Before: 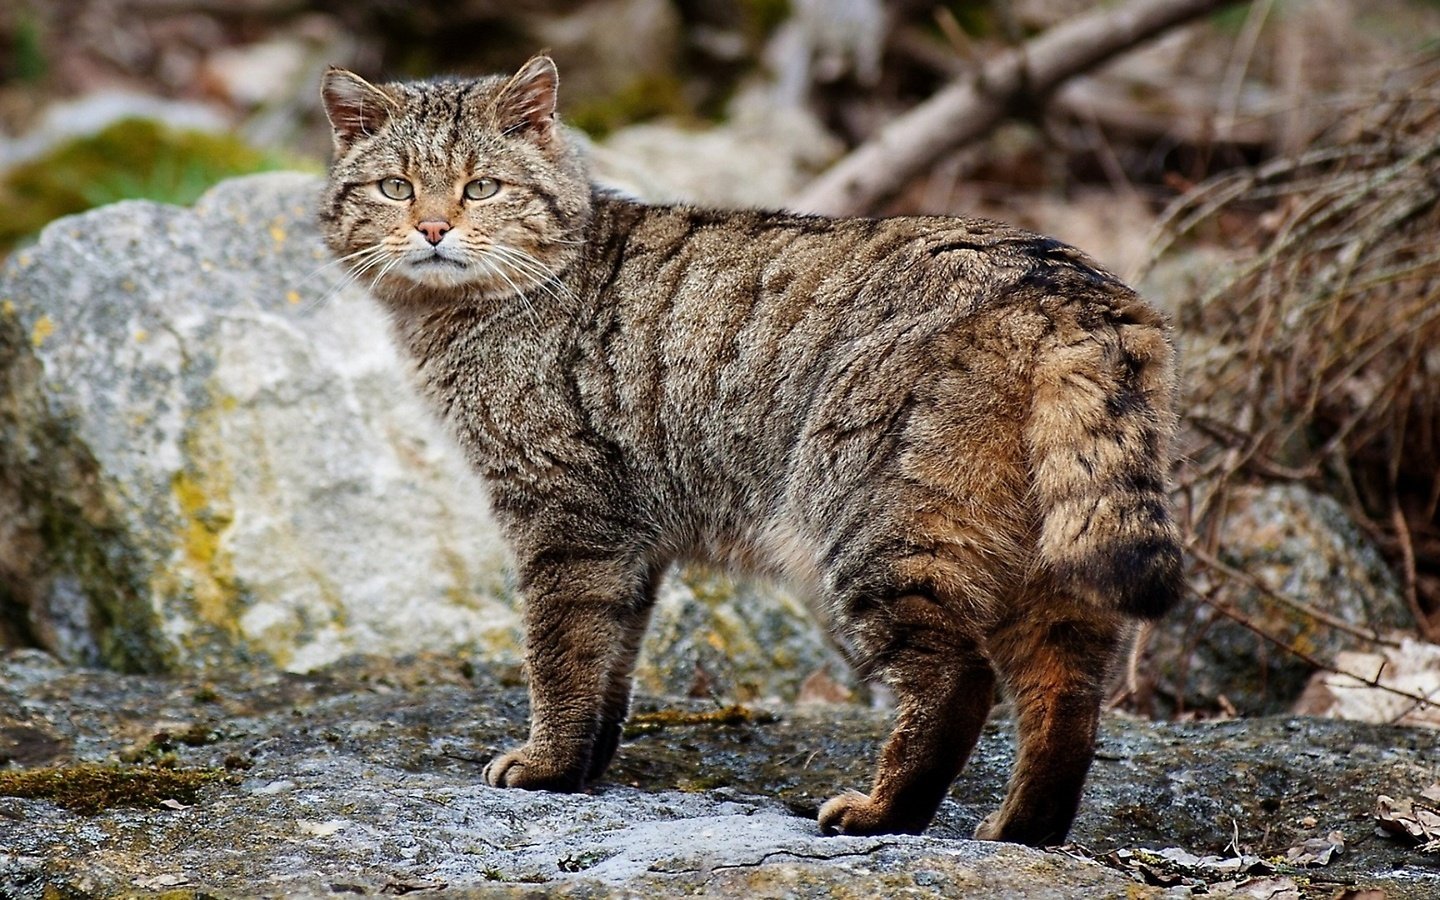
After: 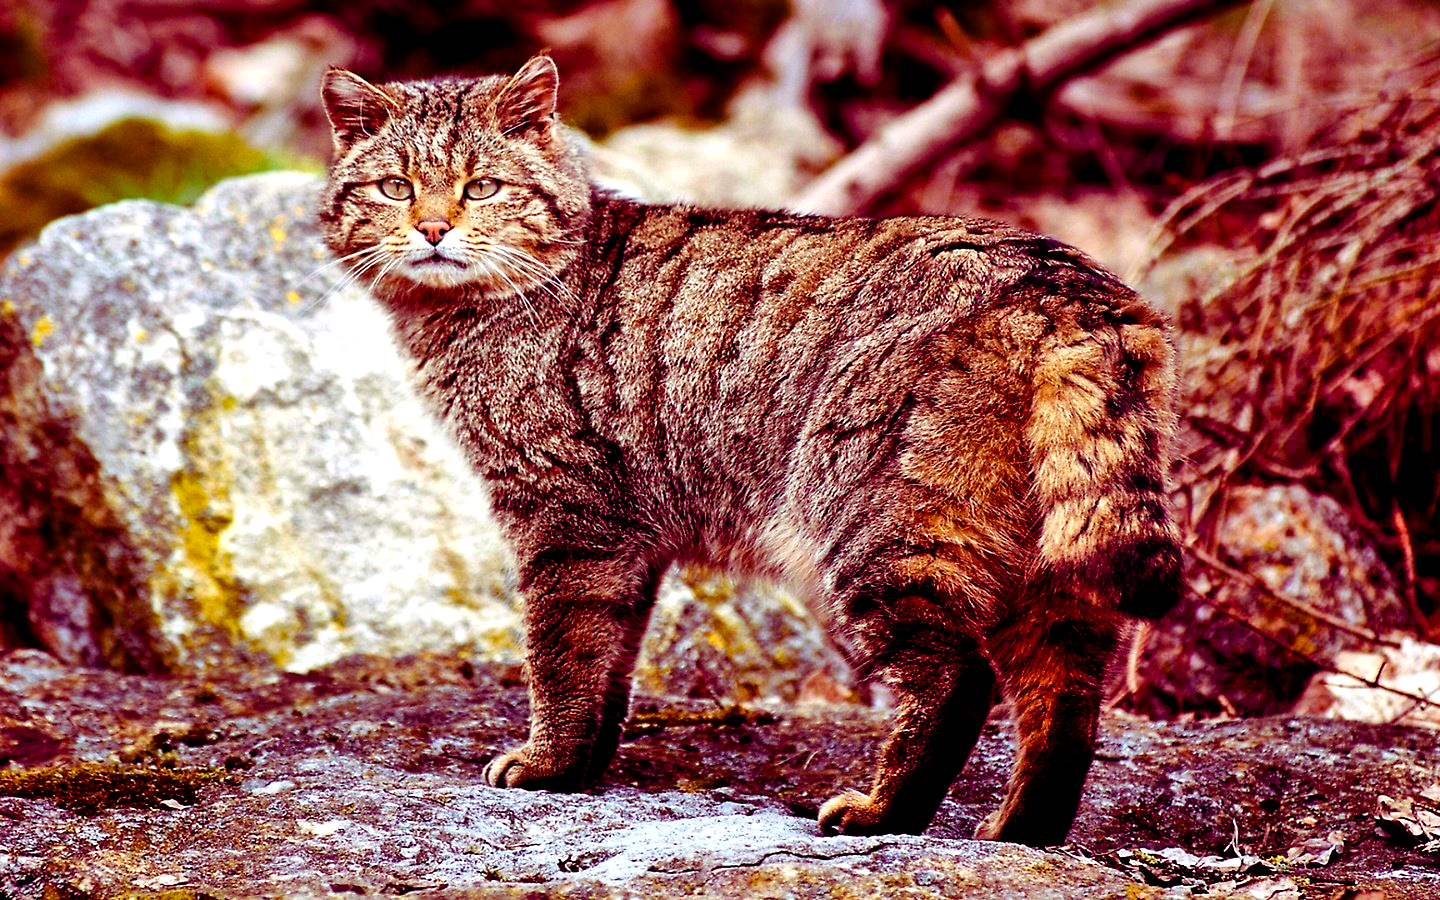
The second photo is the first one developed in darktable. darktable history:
color balance rgb: shadows lift › luminance -18.573%, shadows lift › chroma 35.098%, global offset › luminance -0.51%, perceptual saturation grading › global saturation 28.23%, perceptual saturation grading › mid-tones 12.022%, perceptual saturation grading › shadows 9.168%, perceptual brilliance grading › global brilliance -5.547%, perceptual brilliance grading › highlights 24.354%, perceptual brilliance grading › mid-tones 7.266%, perceptual brilliance grading › shadows -4.713%, global vibrance 20%
shadows and highlights: soften with gaussian
